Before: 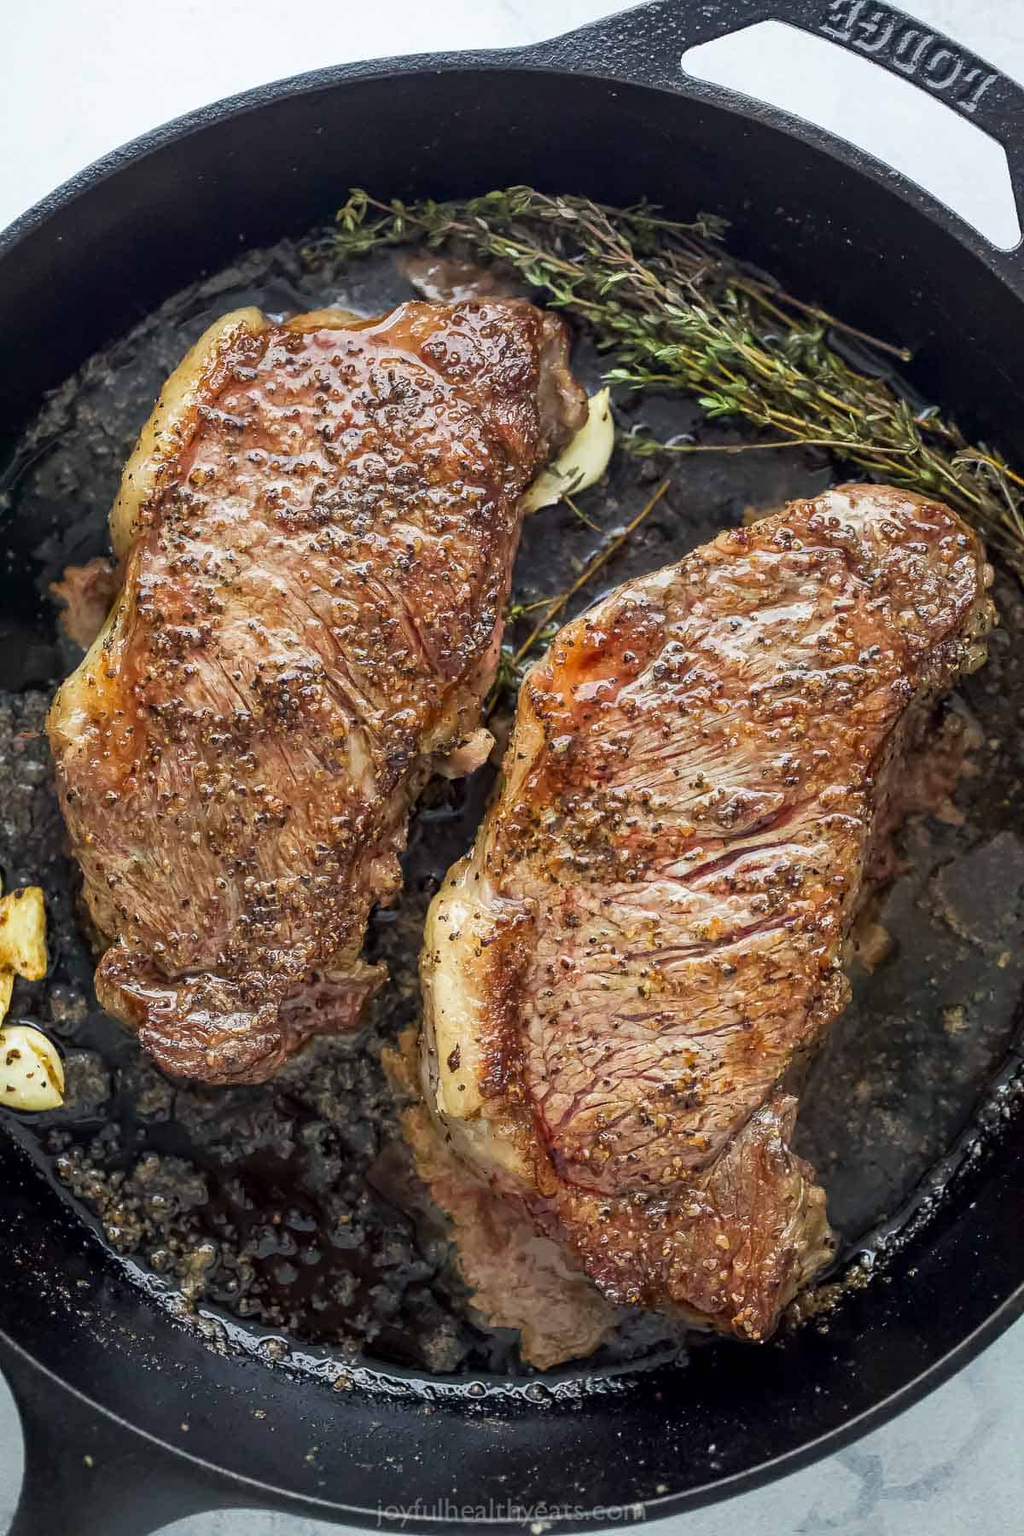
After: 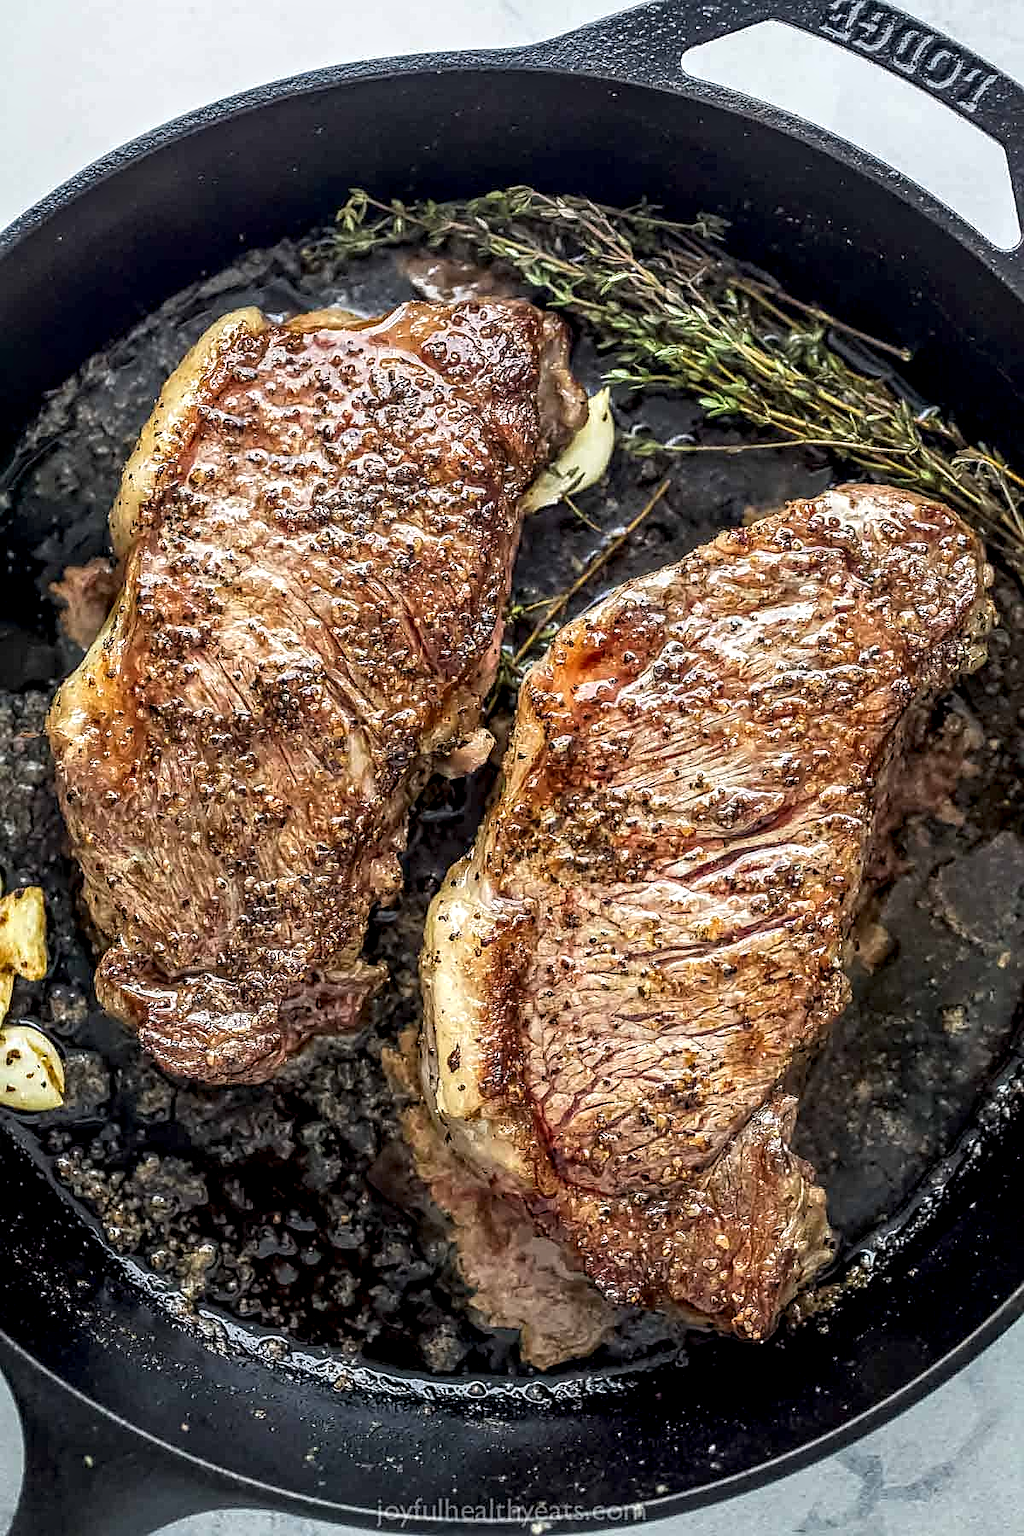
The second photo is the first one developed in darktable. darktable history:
local contrast: detail 161%
sharpen: on, module defaults
